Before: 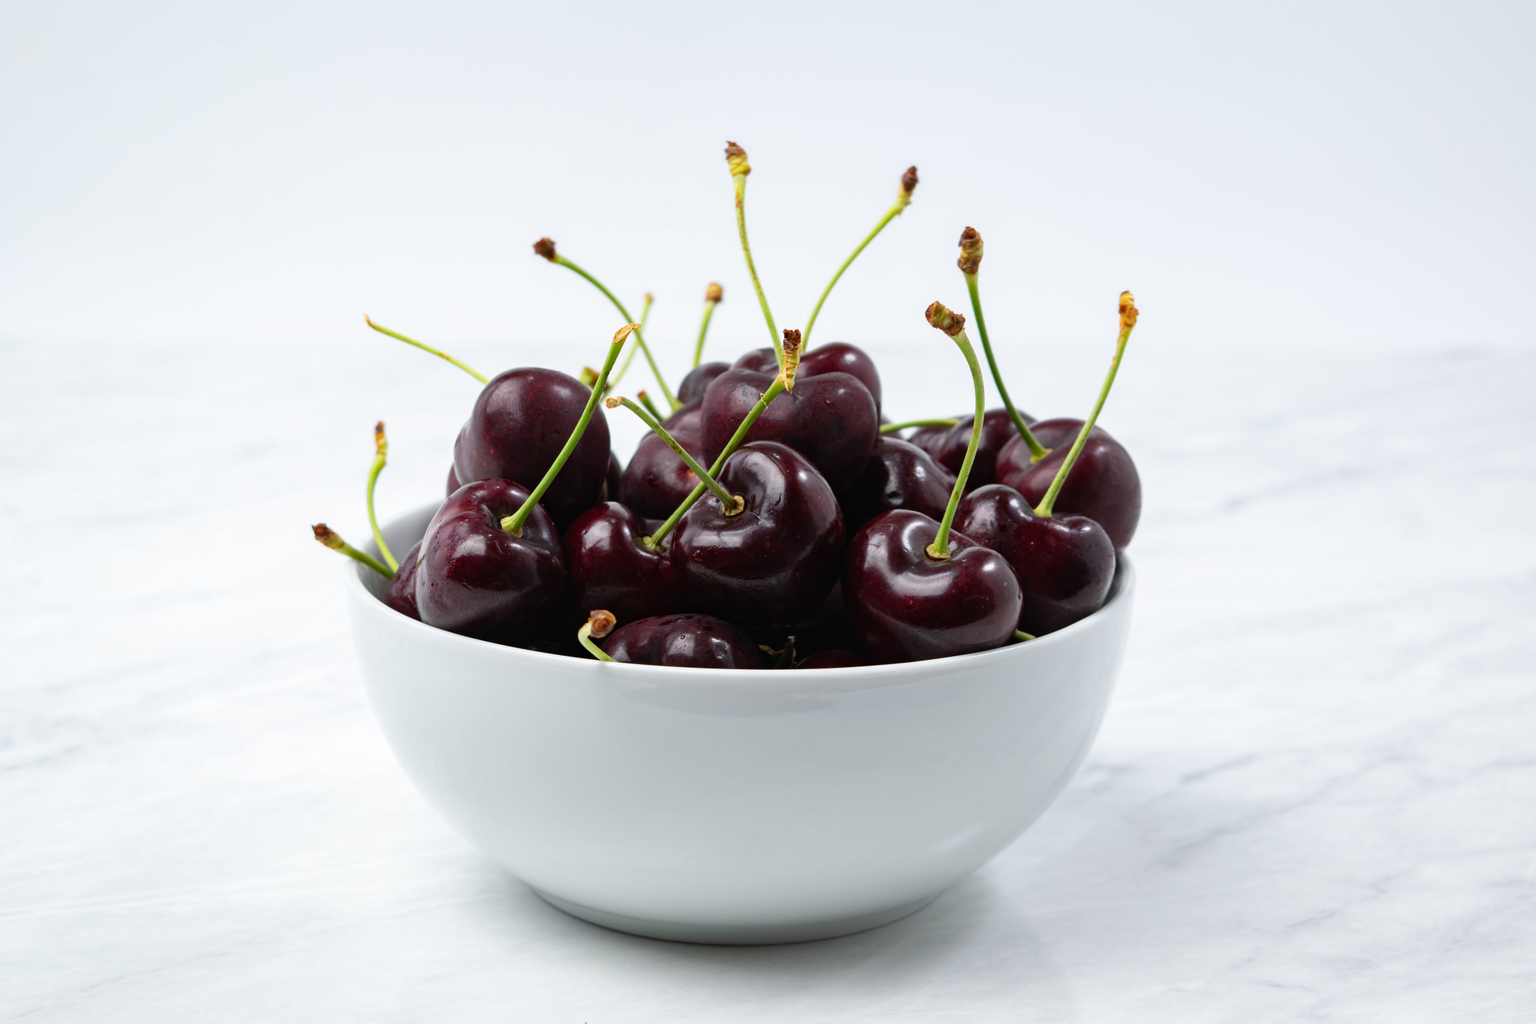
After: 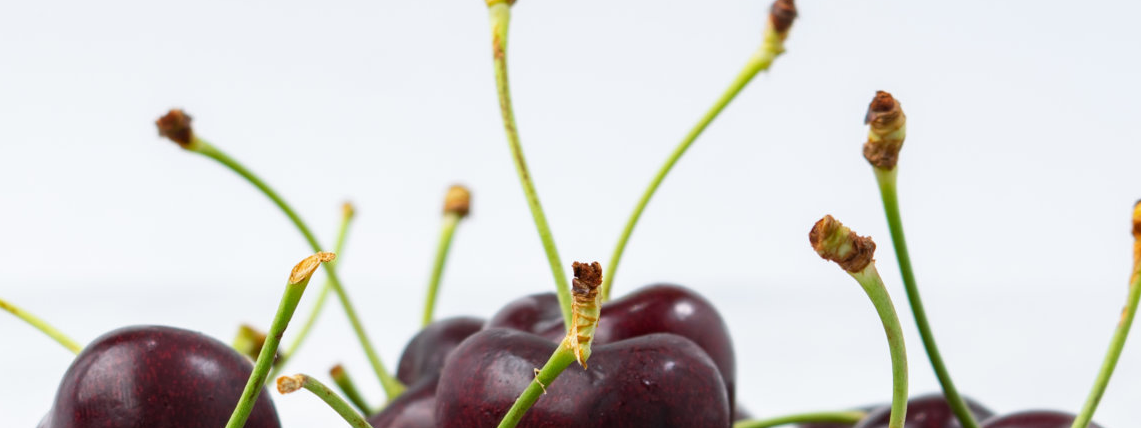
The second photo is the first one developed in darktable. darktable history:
crop: left 28.668%, top 16.857%, right 26.747%, bottom 58.012%
